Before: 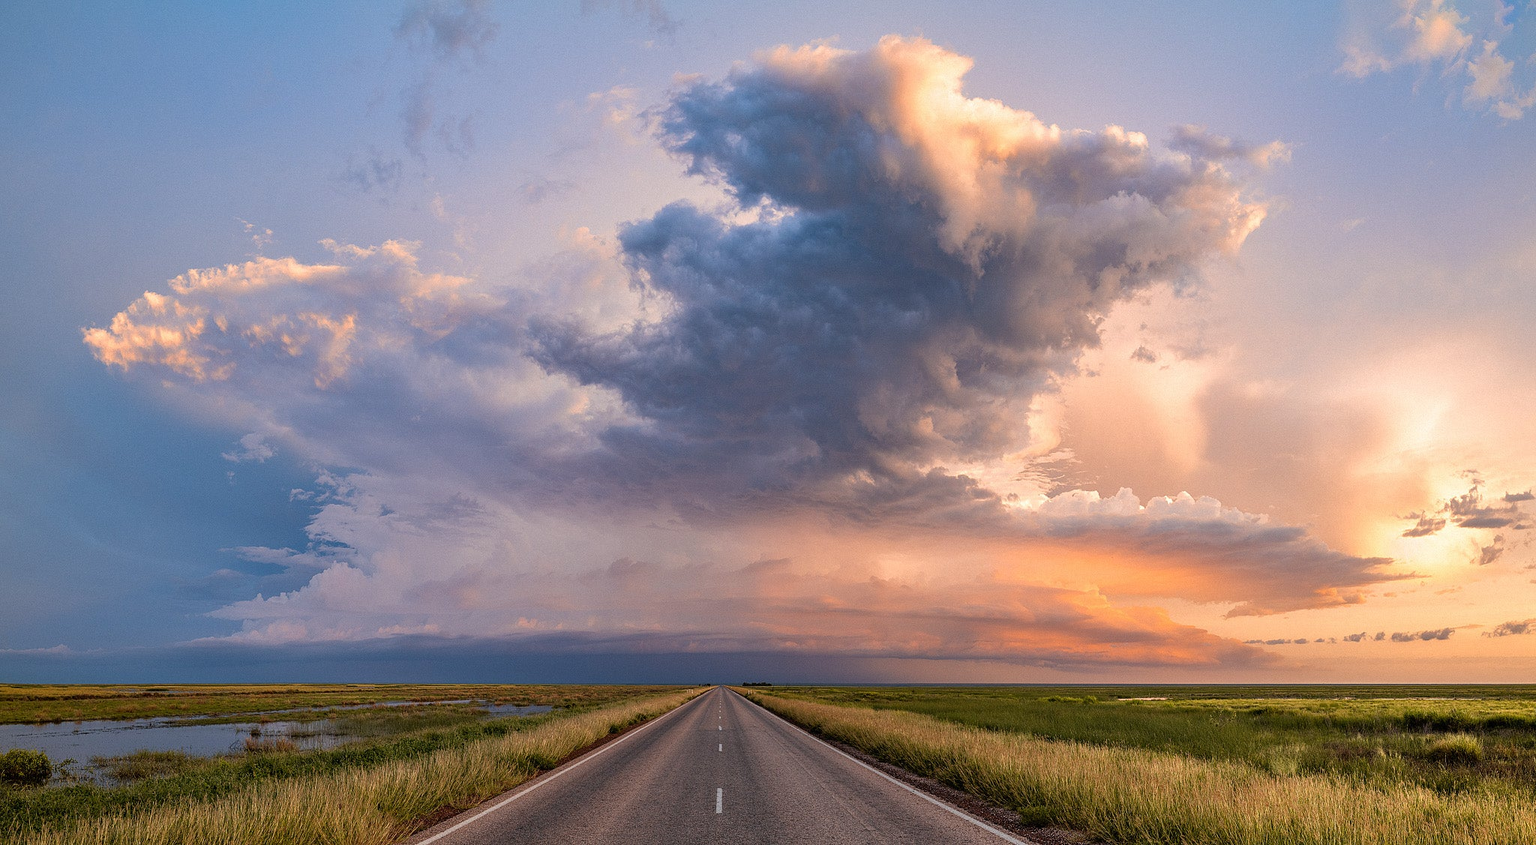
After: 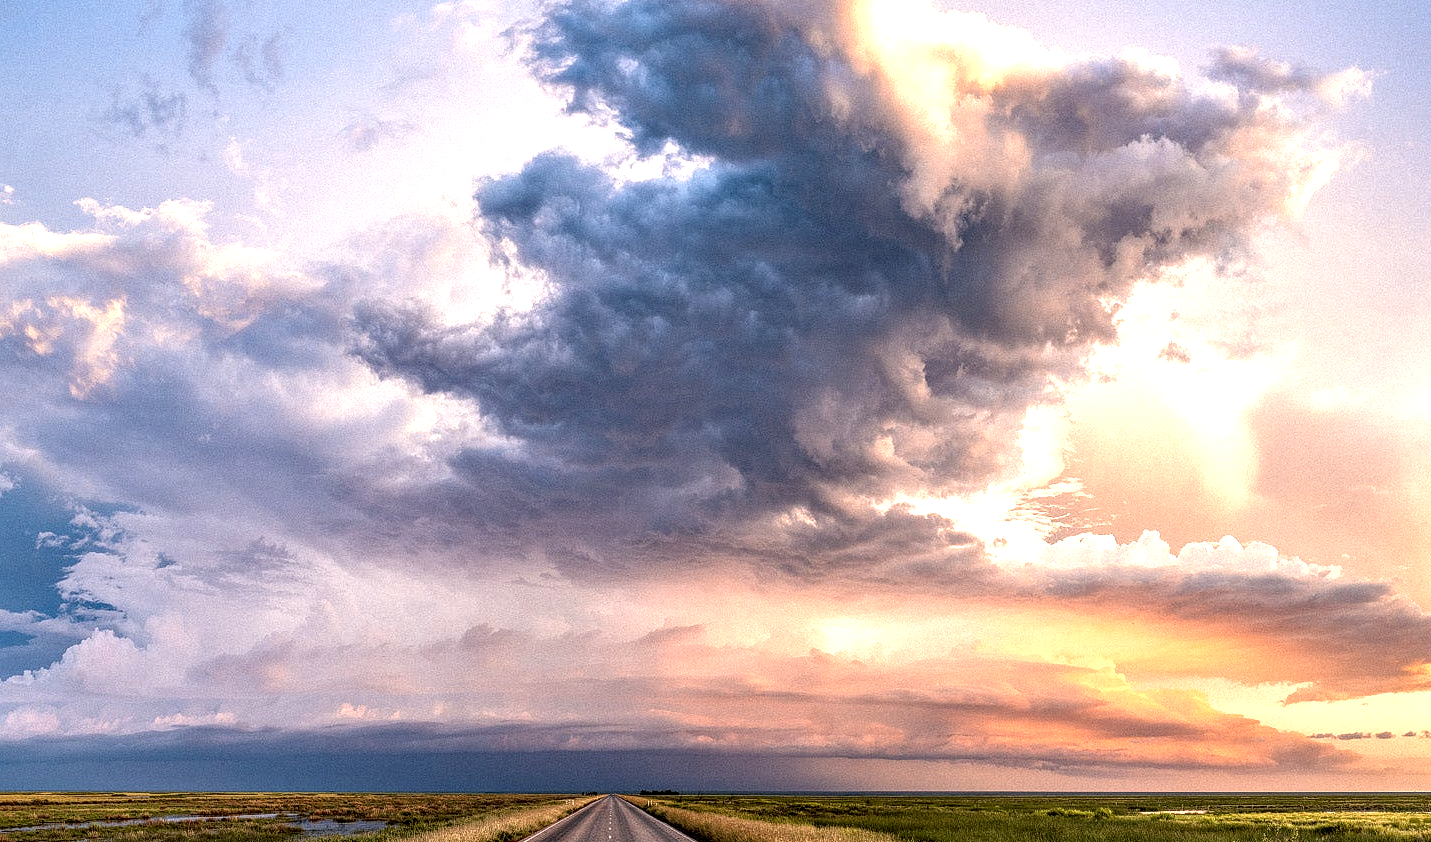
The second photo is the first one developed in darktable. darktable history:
tone equalizer: -8 EV -0.789 EV, -7 EV -0.721 EV, -6 EV -0.623 EV, -5 EV -0.391 EV, -3 EV 0.377 EV, -2 EV 0.6 EV, -1 EV 0.698 EV, +0 EV 0.728 EV, smoothing diameter 24.96%, edges refinement/feathering 10.09, preserve details guided filter
crop and rotate: left 17.109%, top 10.712%, right 12.992%, bottom 14.556%
local contrast: highlights 15%, shadows 37%, detail 183%, midtone range 0.466
